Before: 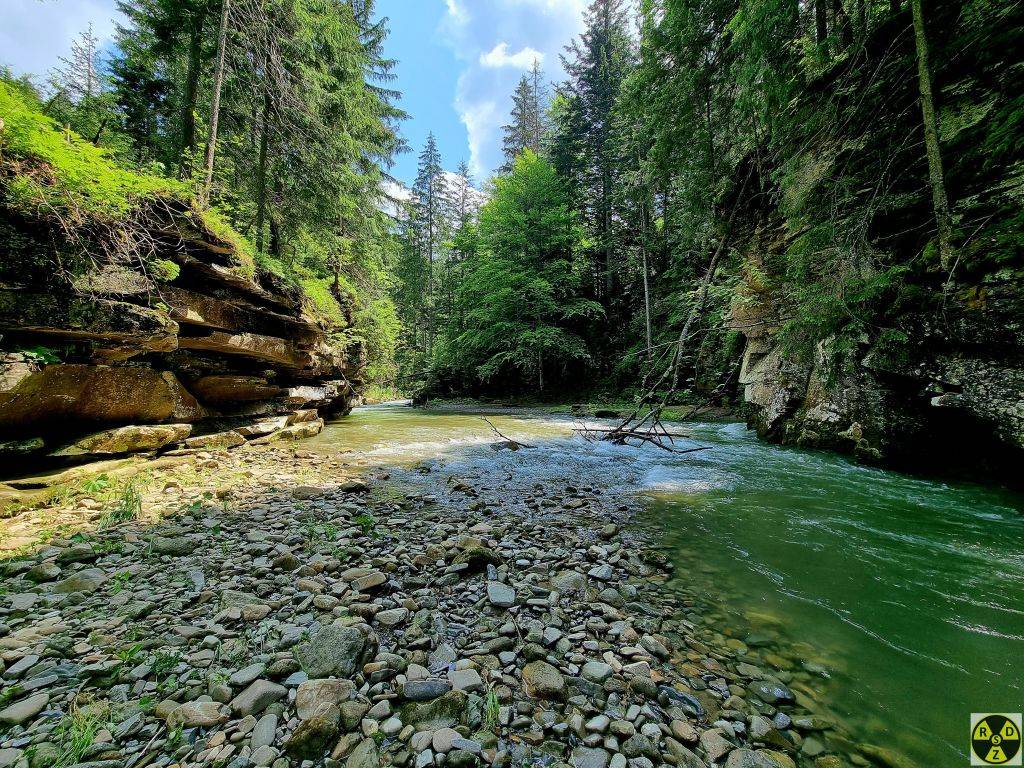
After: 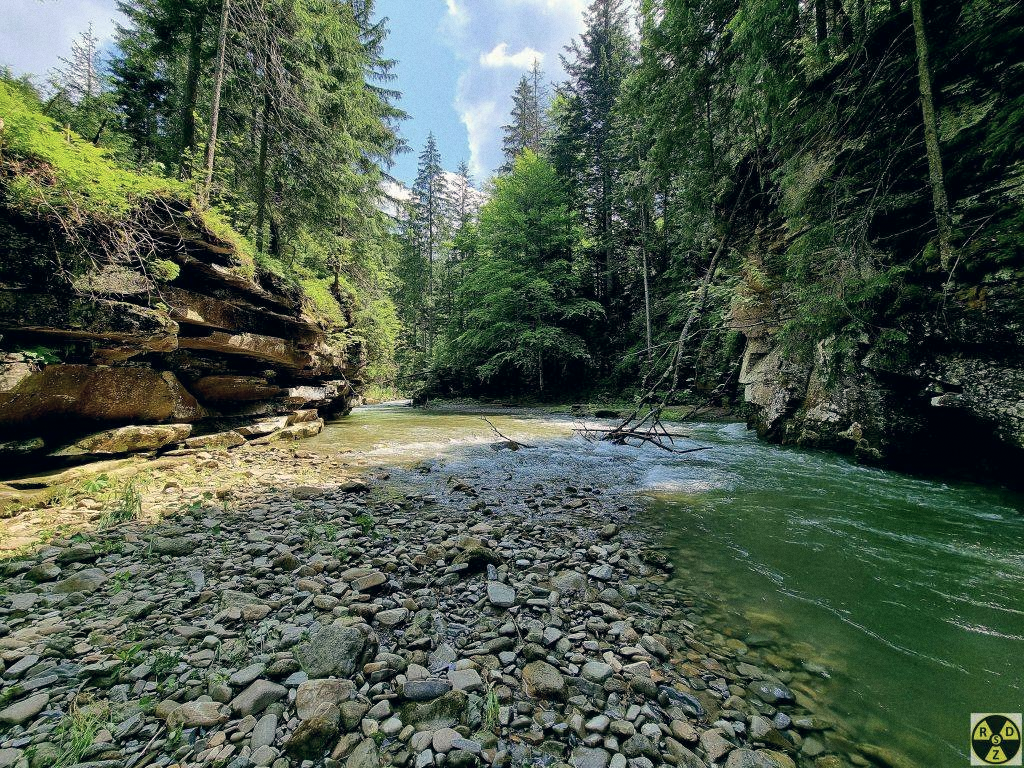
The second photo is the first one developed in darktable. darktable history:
grain: on, module defaults
color correction: highlights a* 2.75, highlights b* 5, shadows a* -2.04, shadows b* -4.84, saturation 0.8
